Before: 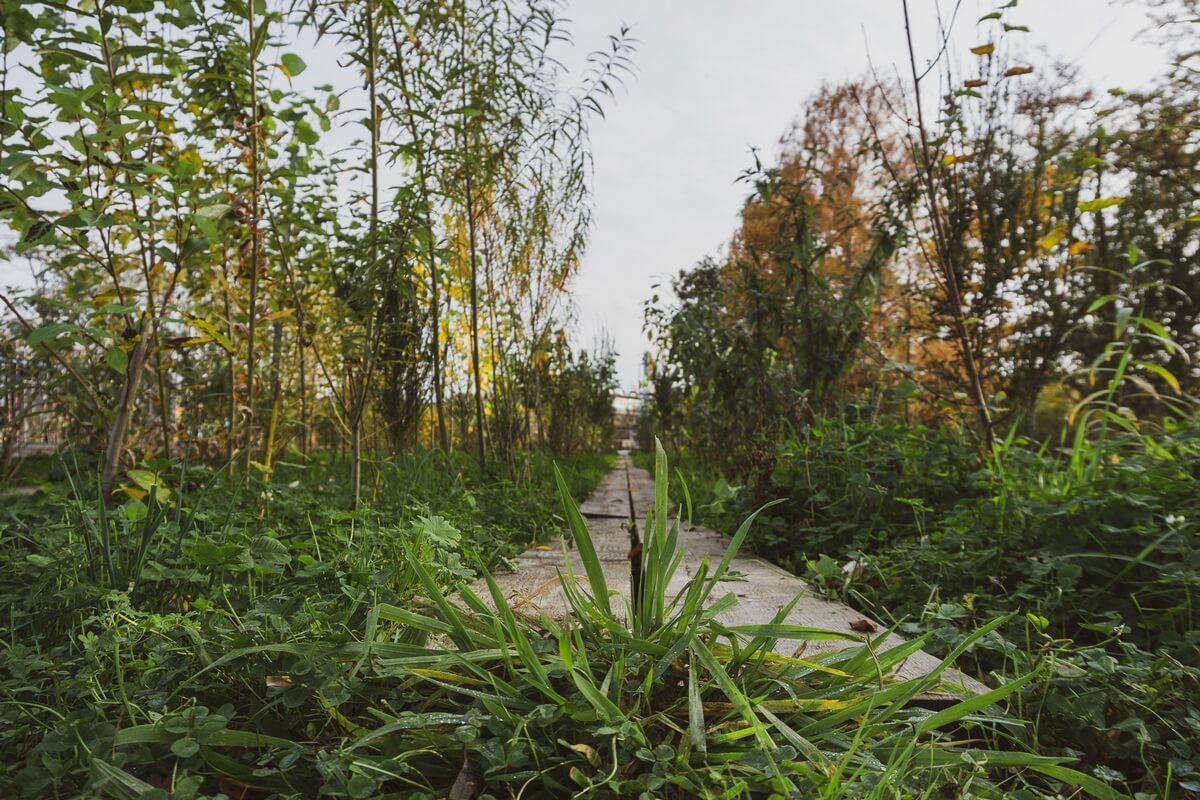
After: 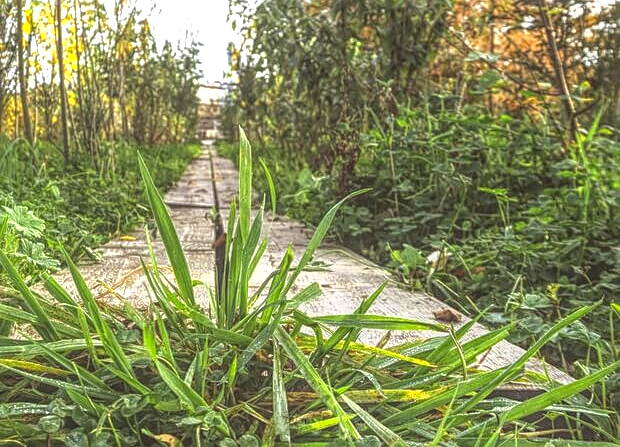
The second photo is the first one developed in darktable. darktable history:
local contrast: highlights 20%, shadows 29%, detail 199%, midtone range 0.2
crop: left 34.732%, top 38.863%, right 13.577%, bottom 5.232%
exposure: black level correction -0.002, exposure 1.326 EV, compensate exposure bias true, compensate highlight preservation false
sharpen: on, module defaults
